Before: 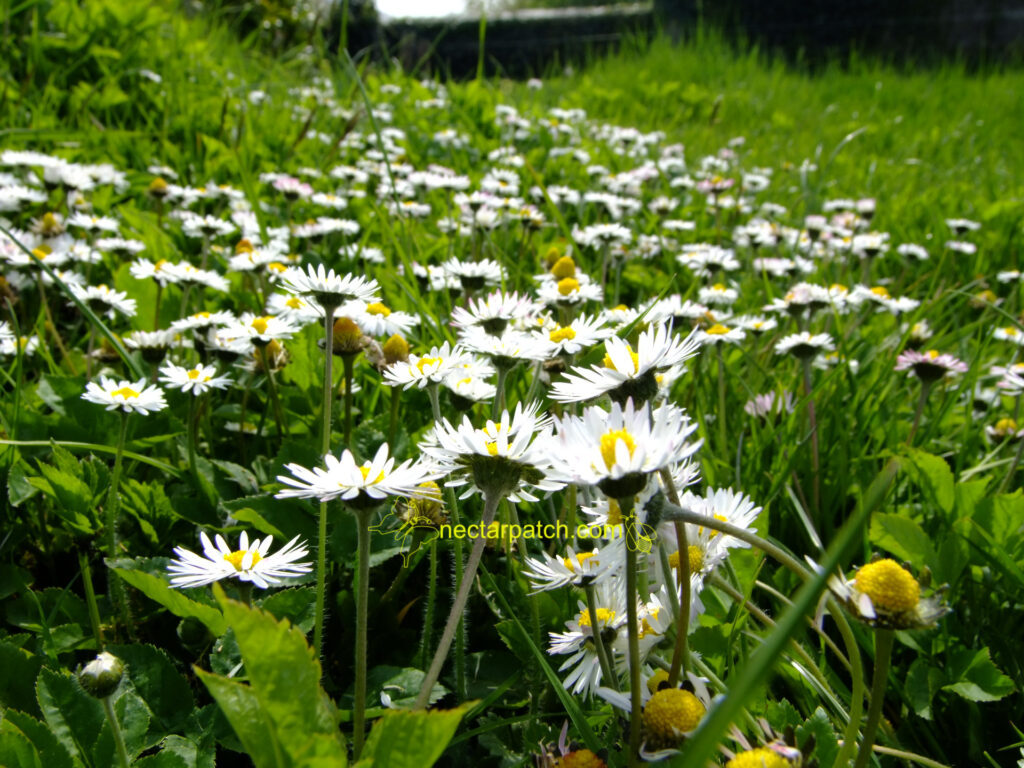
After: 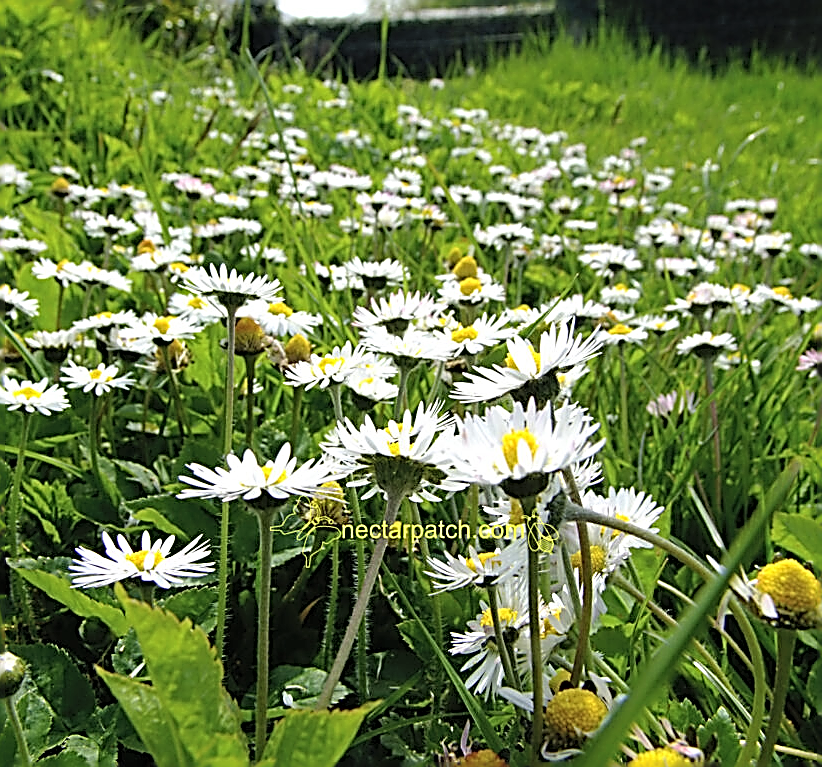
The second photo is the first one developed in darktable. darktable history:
sharpen: amount 1.99
crop and rotate: left 9.587%, right 10.118%
contrast brightness saturation: brightness 0.148
